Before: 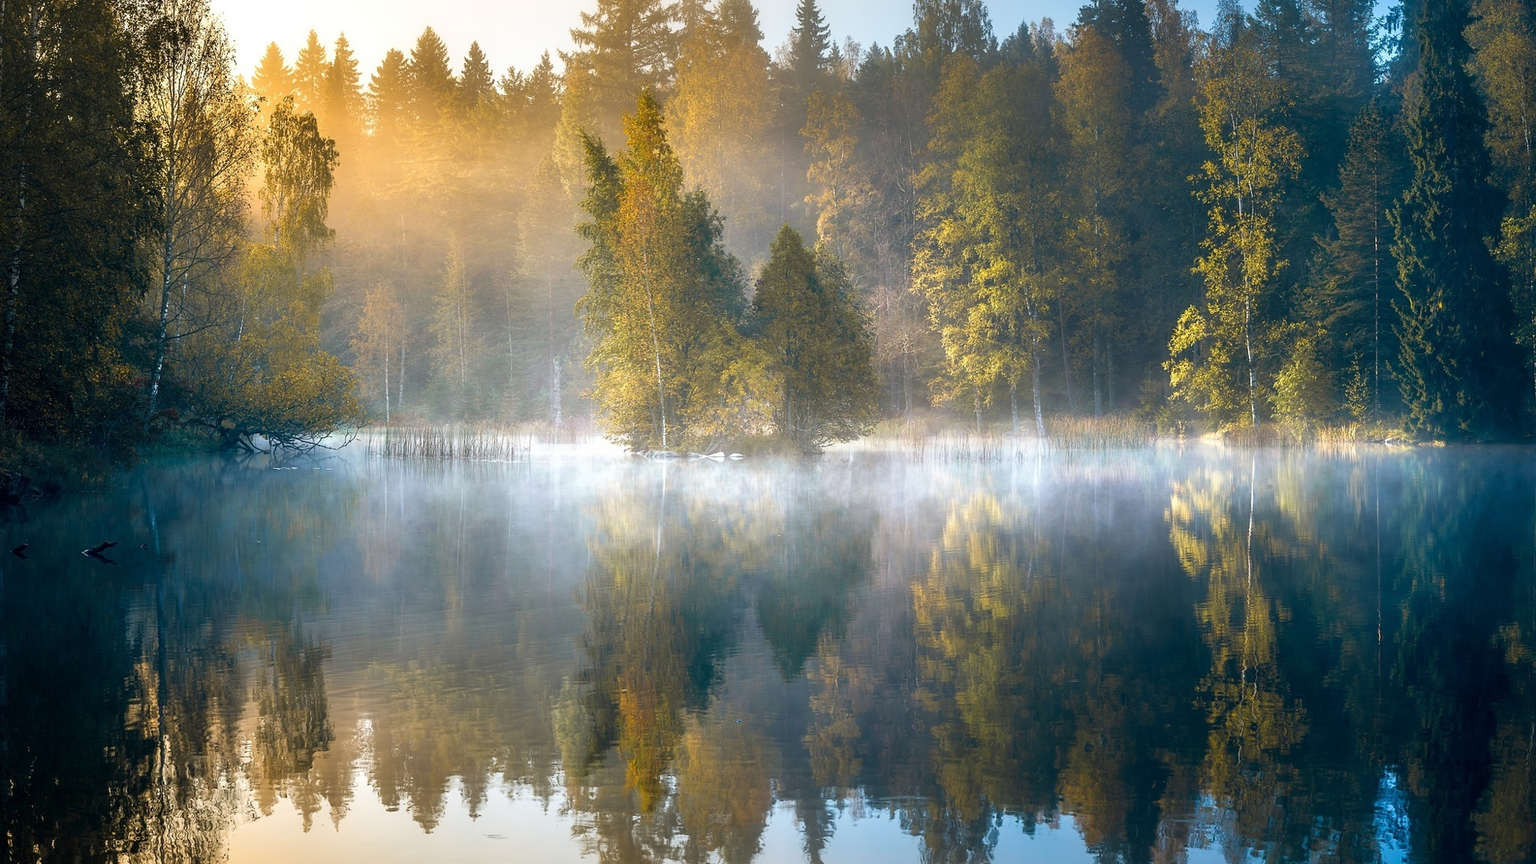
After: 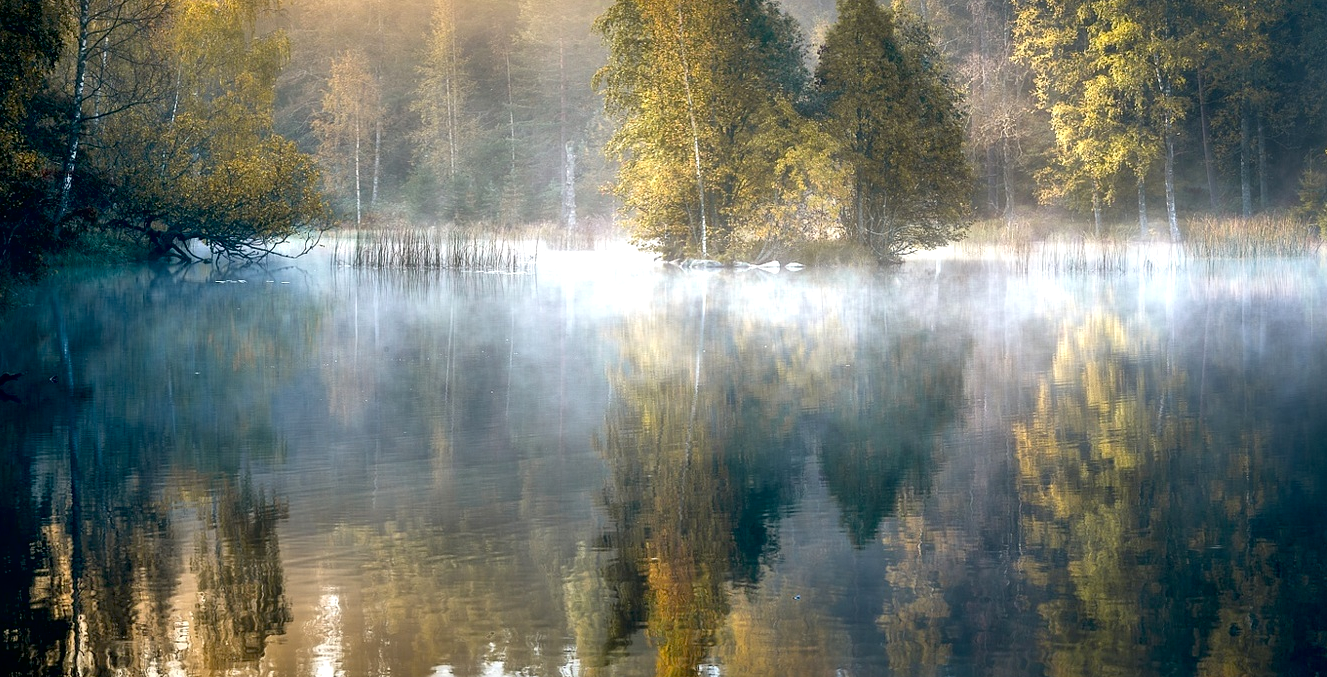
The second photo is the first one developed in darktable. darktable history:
crop: left 6.578%, top 28.174%, right 24.297%, bottom 9.077%
local contrast: mode bilateral grid, contrast 25, coarseness 59, detail 152%, midtone range 0.2
exposure: black level correction 0.008, exposure 0.089 EV, compensate highlight preservation false
